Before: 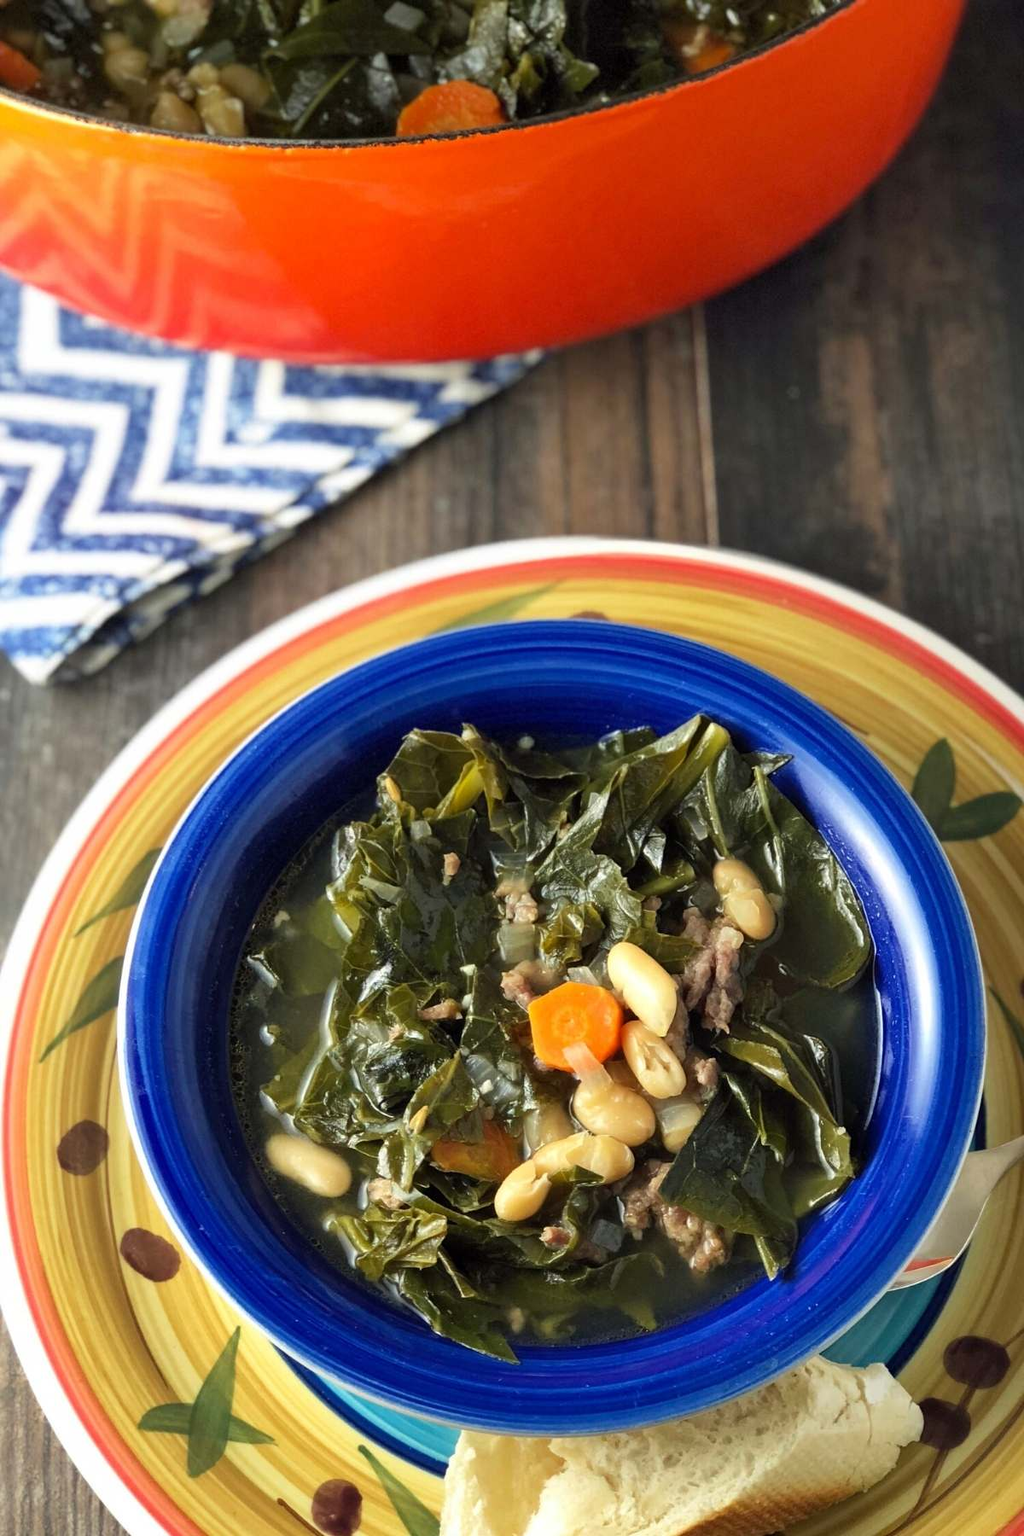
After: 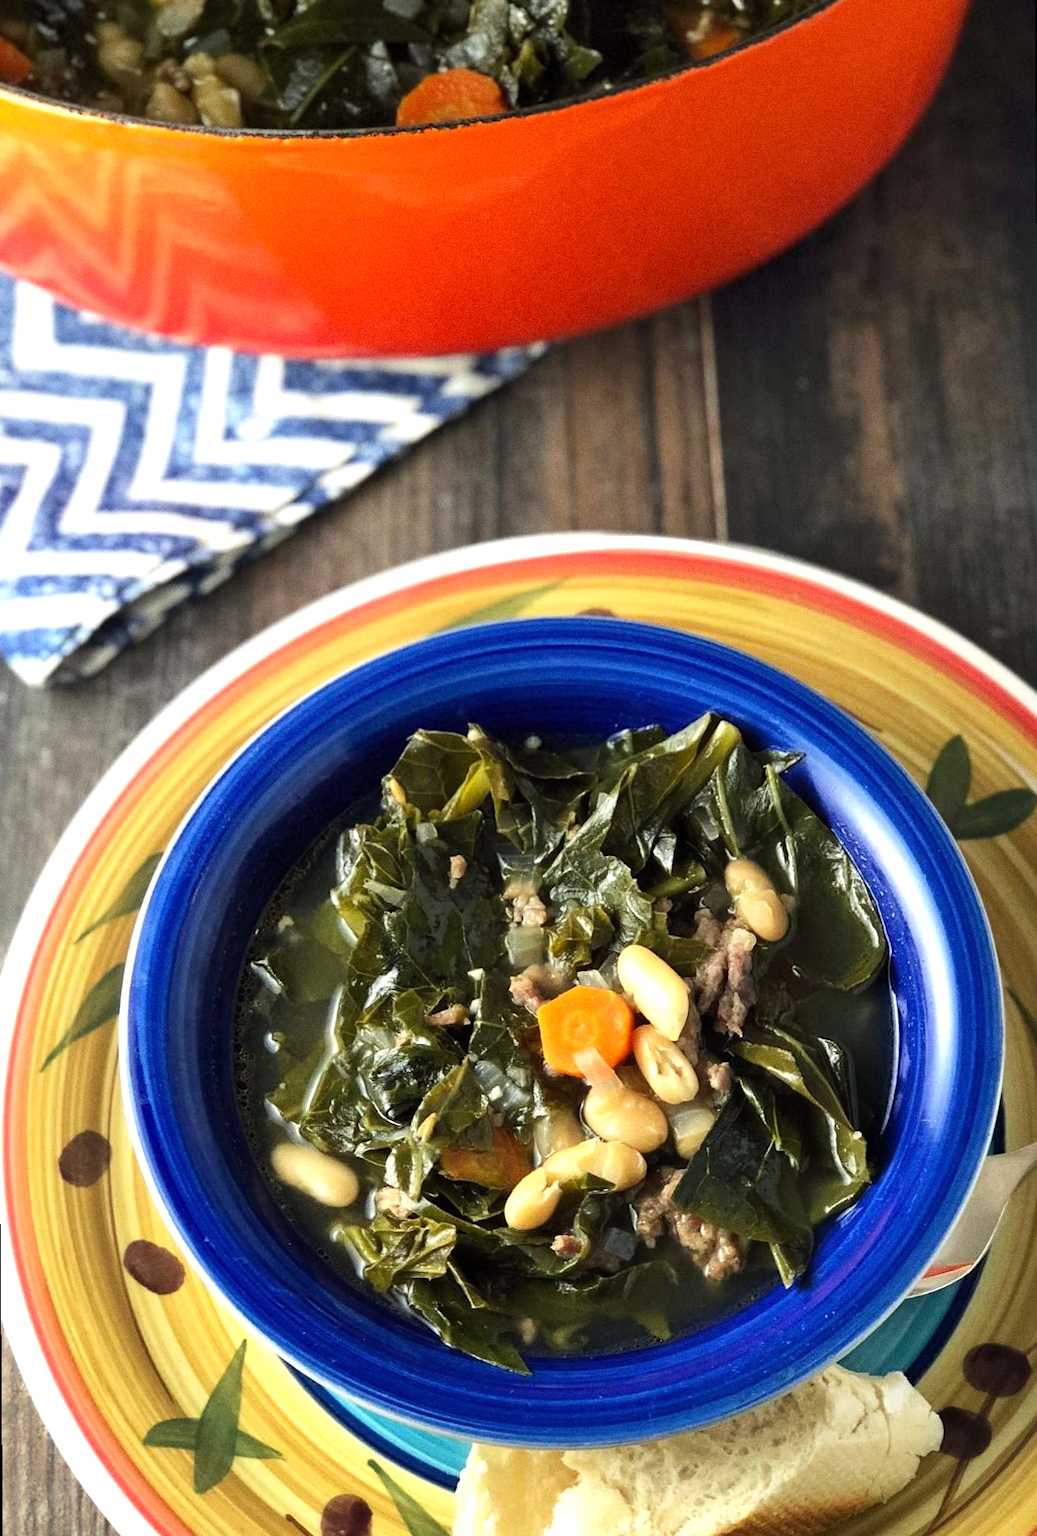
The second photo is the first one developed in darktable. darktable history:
tone equalizer: -8 EV -0.417 EV, -7 EV -0.389 EV, -6 EV -0.333 EV, -5 EV -0.222 EV, -3 EV 0.222 EV, -2 EV 0.333 EV, -1 EV 0.389 EV, +0 EV 0.417 EV, edges refinement/feathering 500, mask exposure compensation -1.57 EV, preserve details no
grain: coarseness 0.09 ISO
rotate and perspective: rotation -0.45°, automatic cropping original format, crop left 0.008, crop right 0.992, crop top 0.012, crop bottom 0.988
